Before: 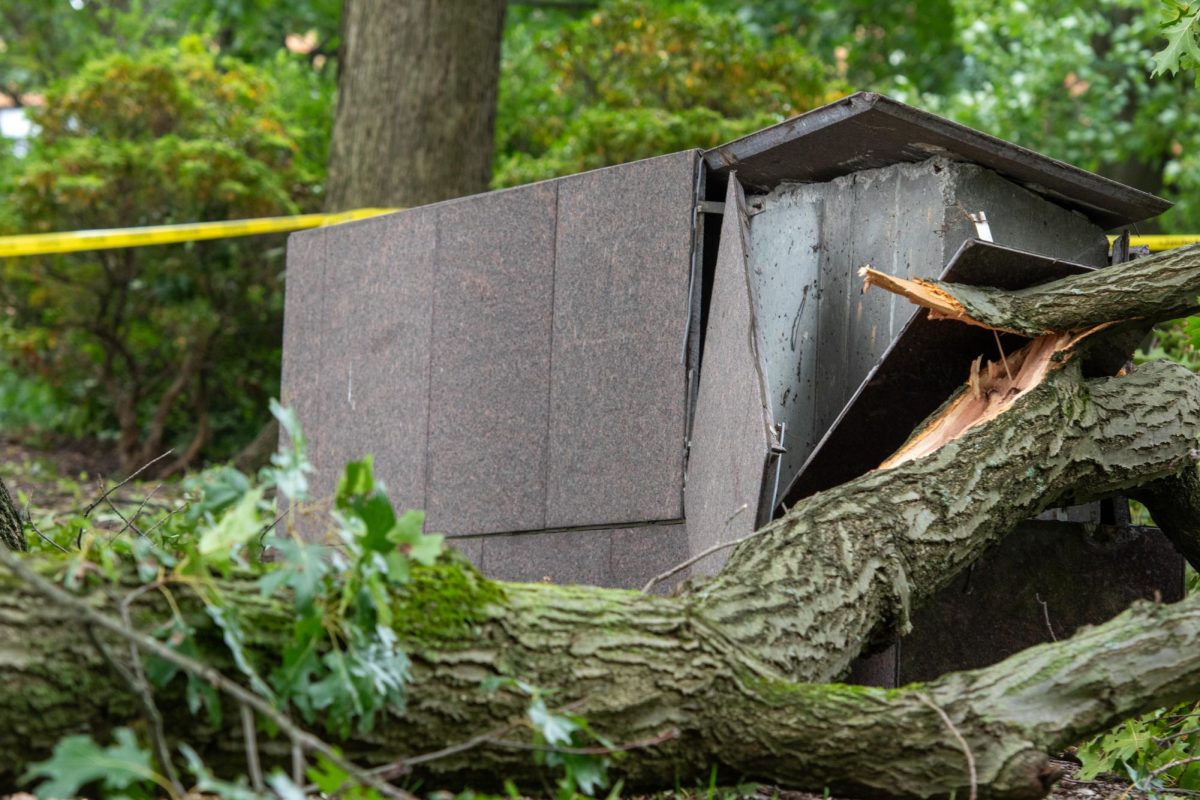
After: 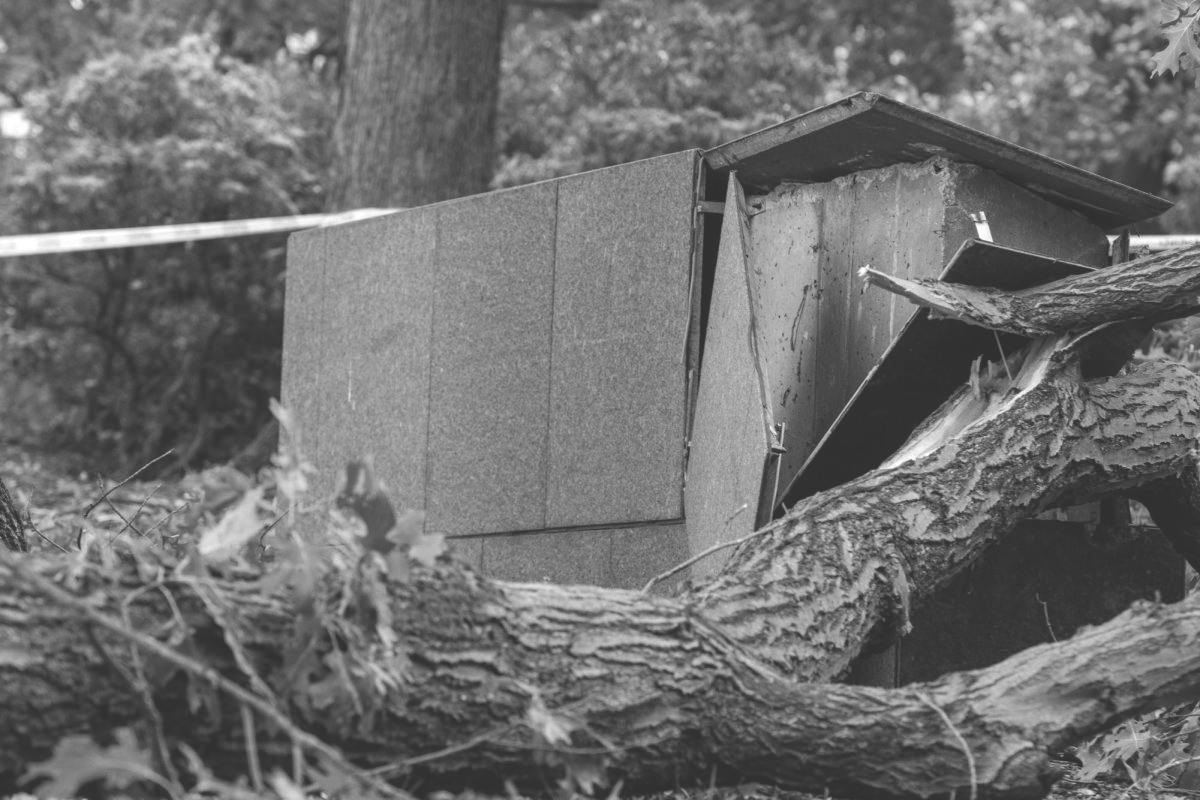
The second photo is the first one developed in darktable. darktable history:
color zones: curves: ch0 [(0.002, 0.593) (0.143, 0.417) (0.285, 0.541) (0.455, 0.289) (0.608, 0.327) (0.727, 0.283) (0.869, 0.571) (1, 0.603)]; ch1 [(0, 0) (0.143, 0) (0.286, 0) (0.429, 0) (0.571, 0) (0.714, 0) (0.857, 0)]
exposure: black level correction -0.03, compensate highlight preservation false
